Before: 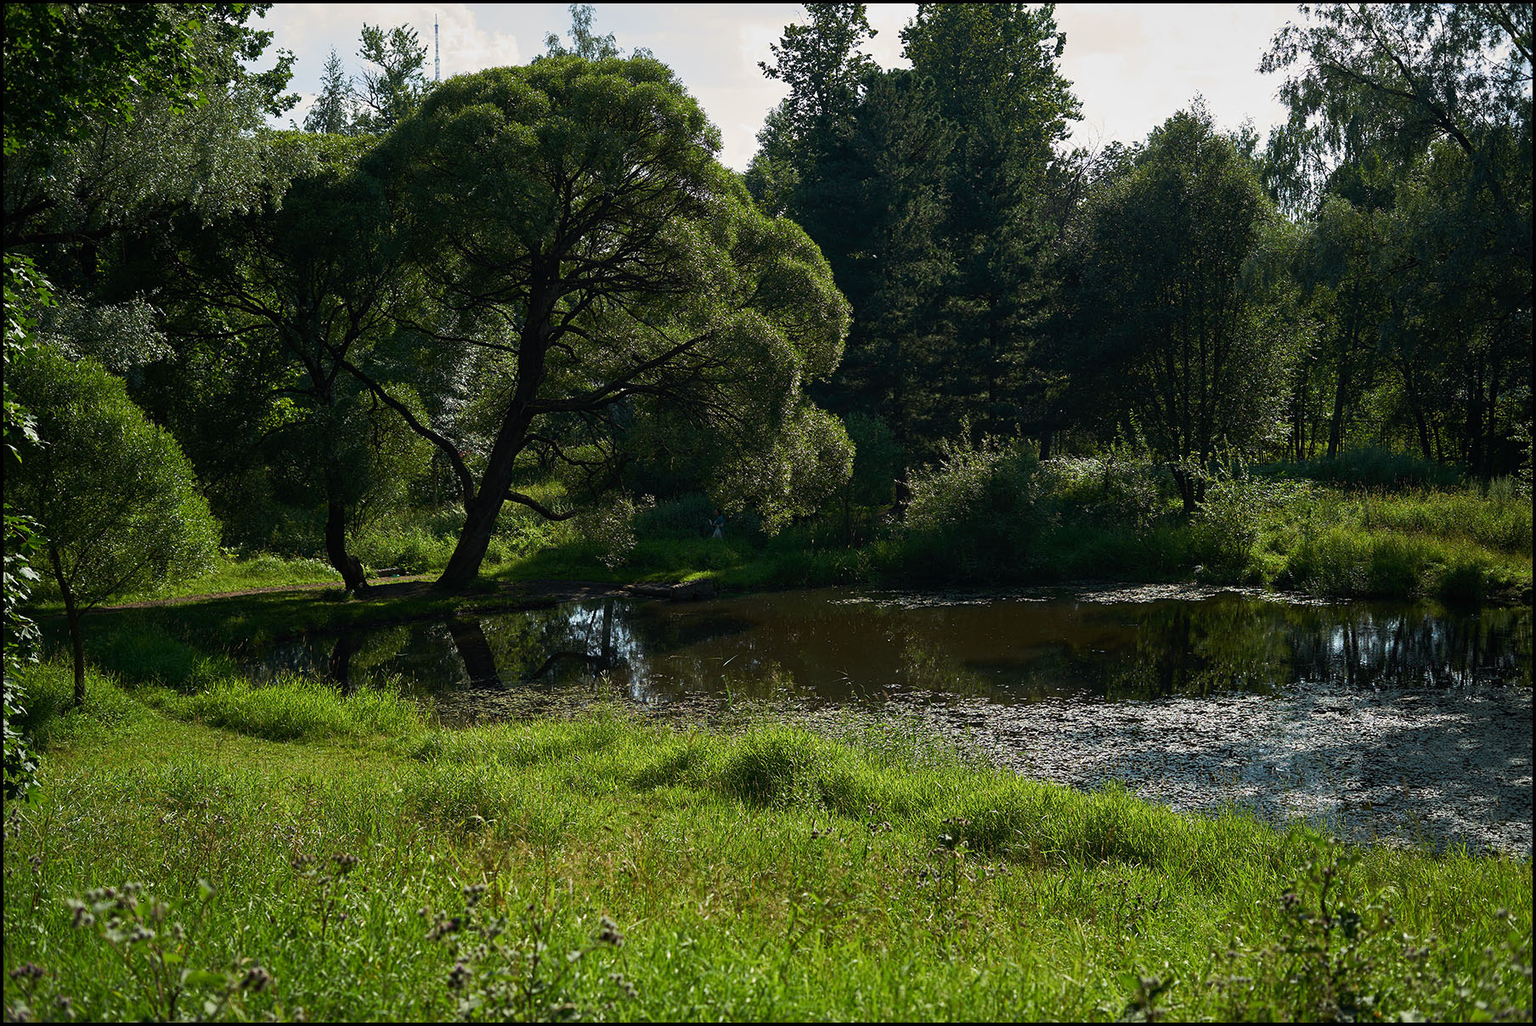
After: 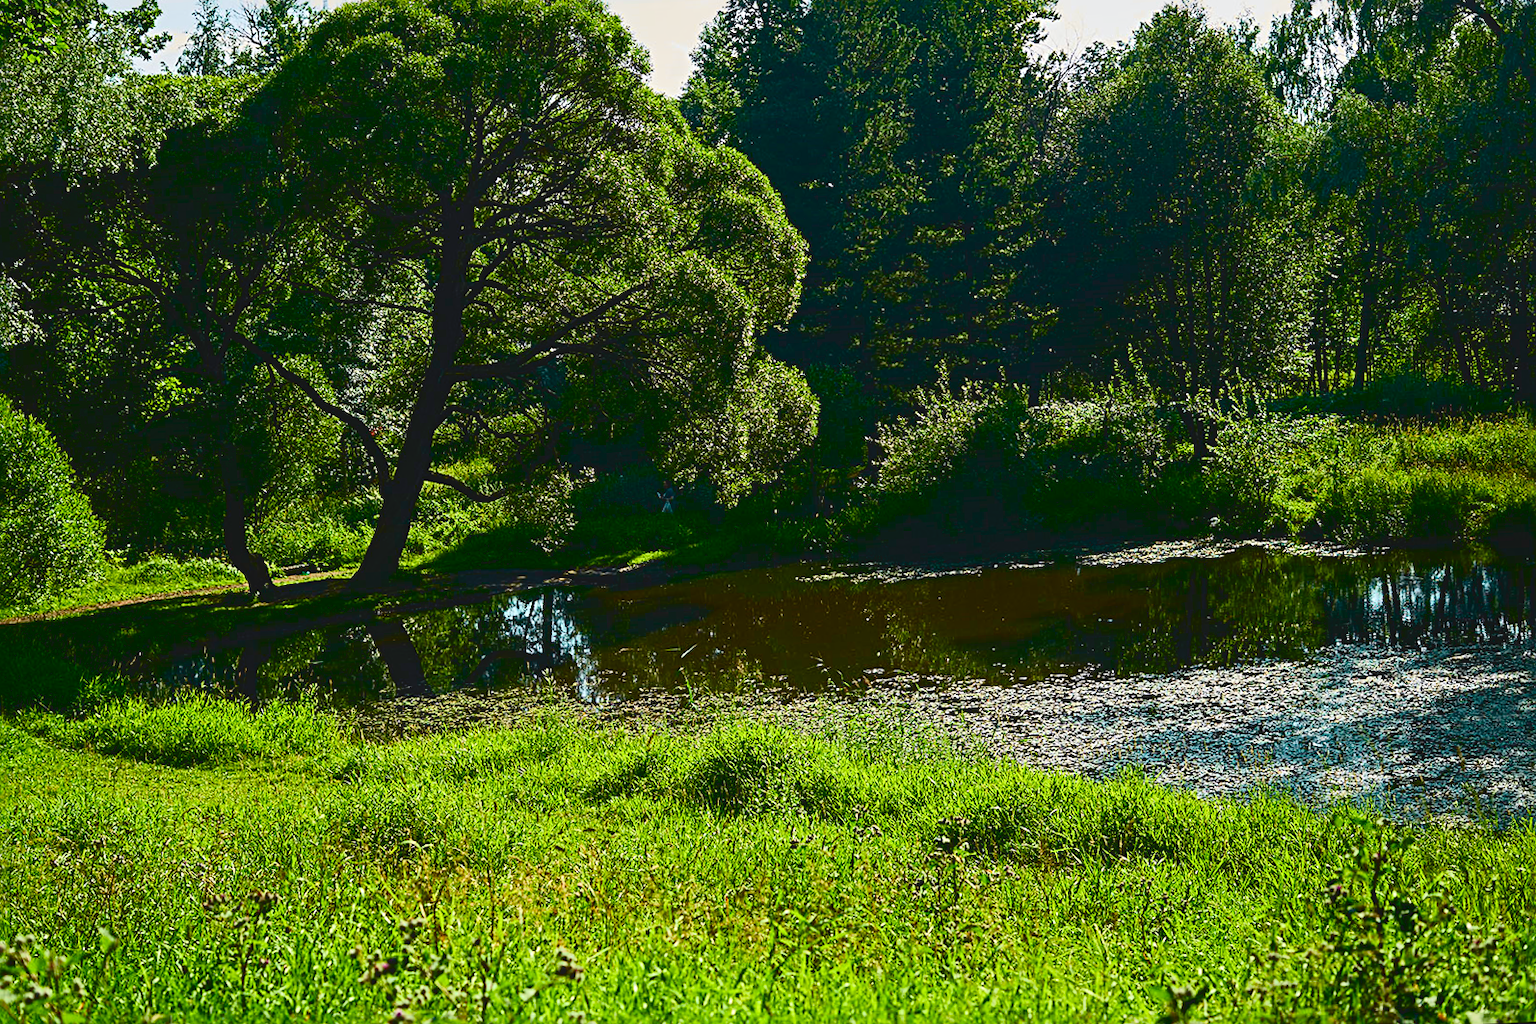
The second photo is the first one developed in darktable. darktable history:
crop and rotate: angle 2.76°, left 5.552%, top 5.706%
sharpen: radius 3.962
exposure: black level correction 0, exposure 0.594 EV, compensate highlight preservation false
color balance rgb: linear chroma grading › global chroma 14.914%, perceptual saturation grading › global saturation 20%, perceptual saturation grading › highlights -49.767%, perceptual saturation grading › shadows 24.056%, global vibrance 20%
local contrast: highlights 69%, shadows 68%, detail 82%, midtone range 0.33
contrast brightness saturation: saturation -0.066
tone curve: curves: ch0 [(0, 0.023) (0.132, 0.075) (0.251, 0.186) (0.441, 0.476) (0.662, 0.757) (0.849, 0.927) (1, 0.99)]; ch1 [(0, 0) (0.447, 0.411) (0.483, 0.469) (0.498, 0.496) (0.518, 0.514) (0.561, 0.59) (0.606, 0.659) (0.657, 0.725) (0.869, 0.916) (1, 1)]; ch2 [(0, 0) (0.307, 0.315) (0.425, 0.438) (0.483, 0.477) (0.503, 0.503) (0.526, 0.553) (0.552, 0.601) (0.615, 0.669) (0.703, 0.797) (0.985, 0.966)], color space Lab, independent channels, preserve colors none
